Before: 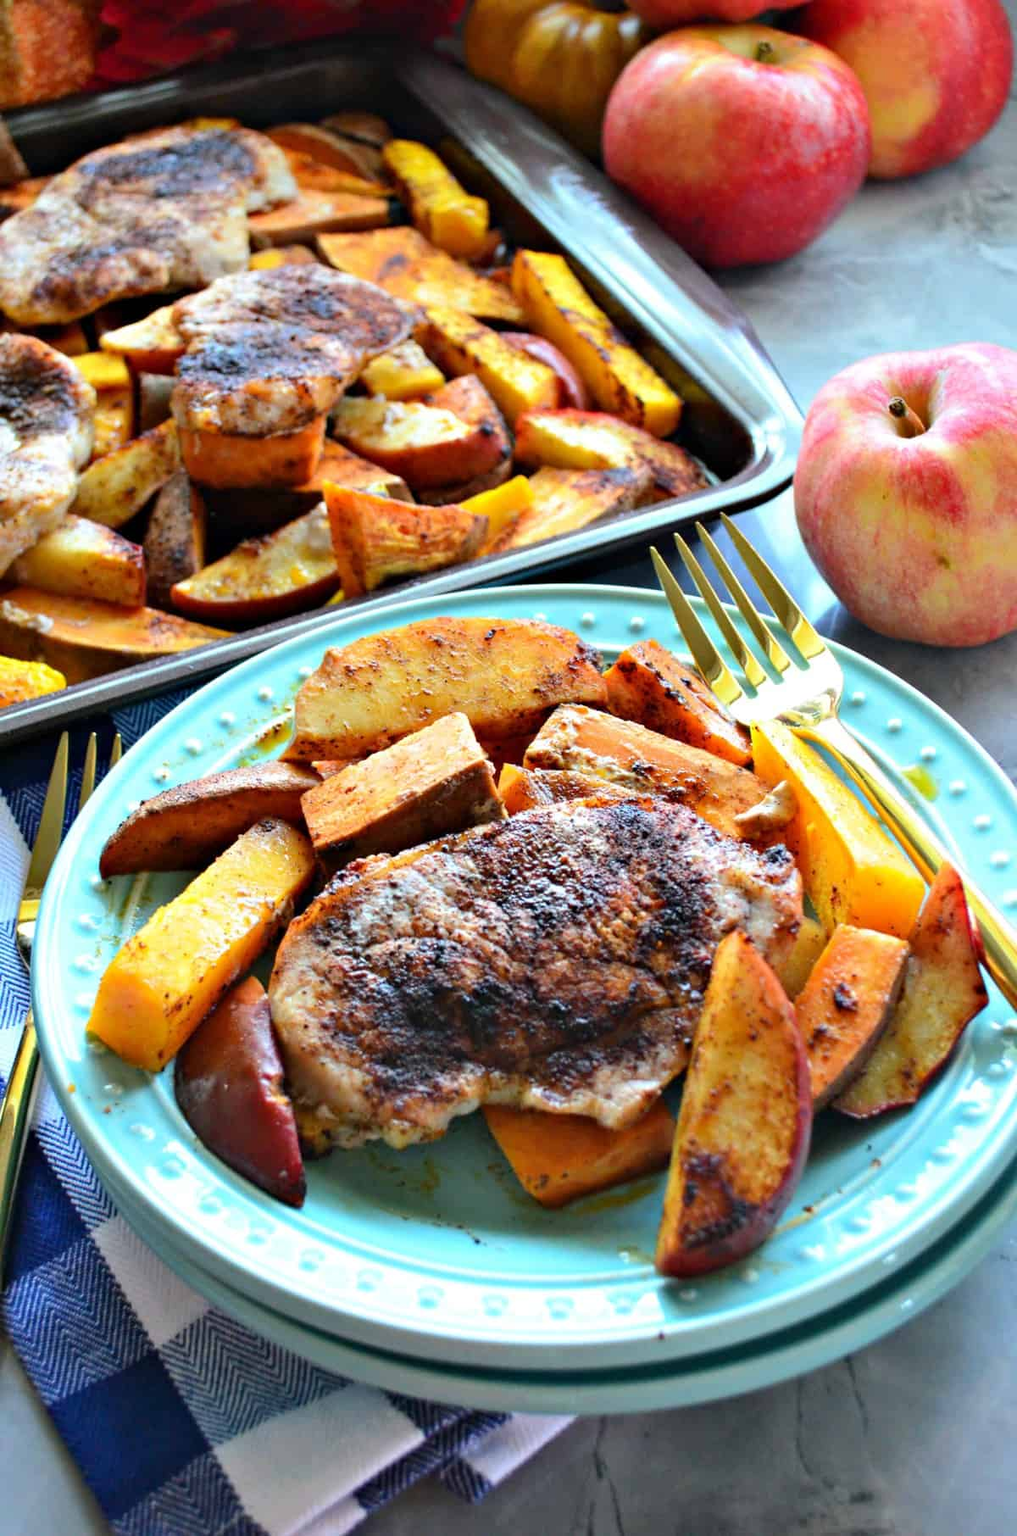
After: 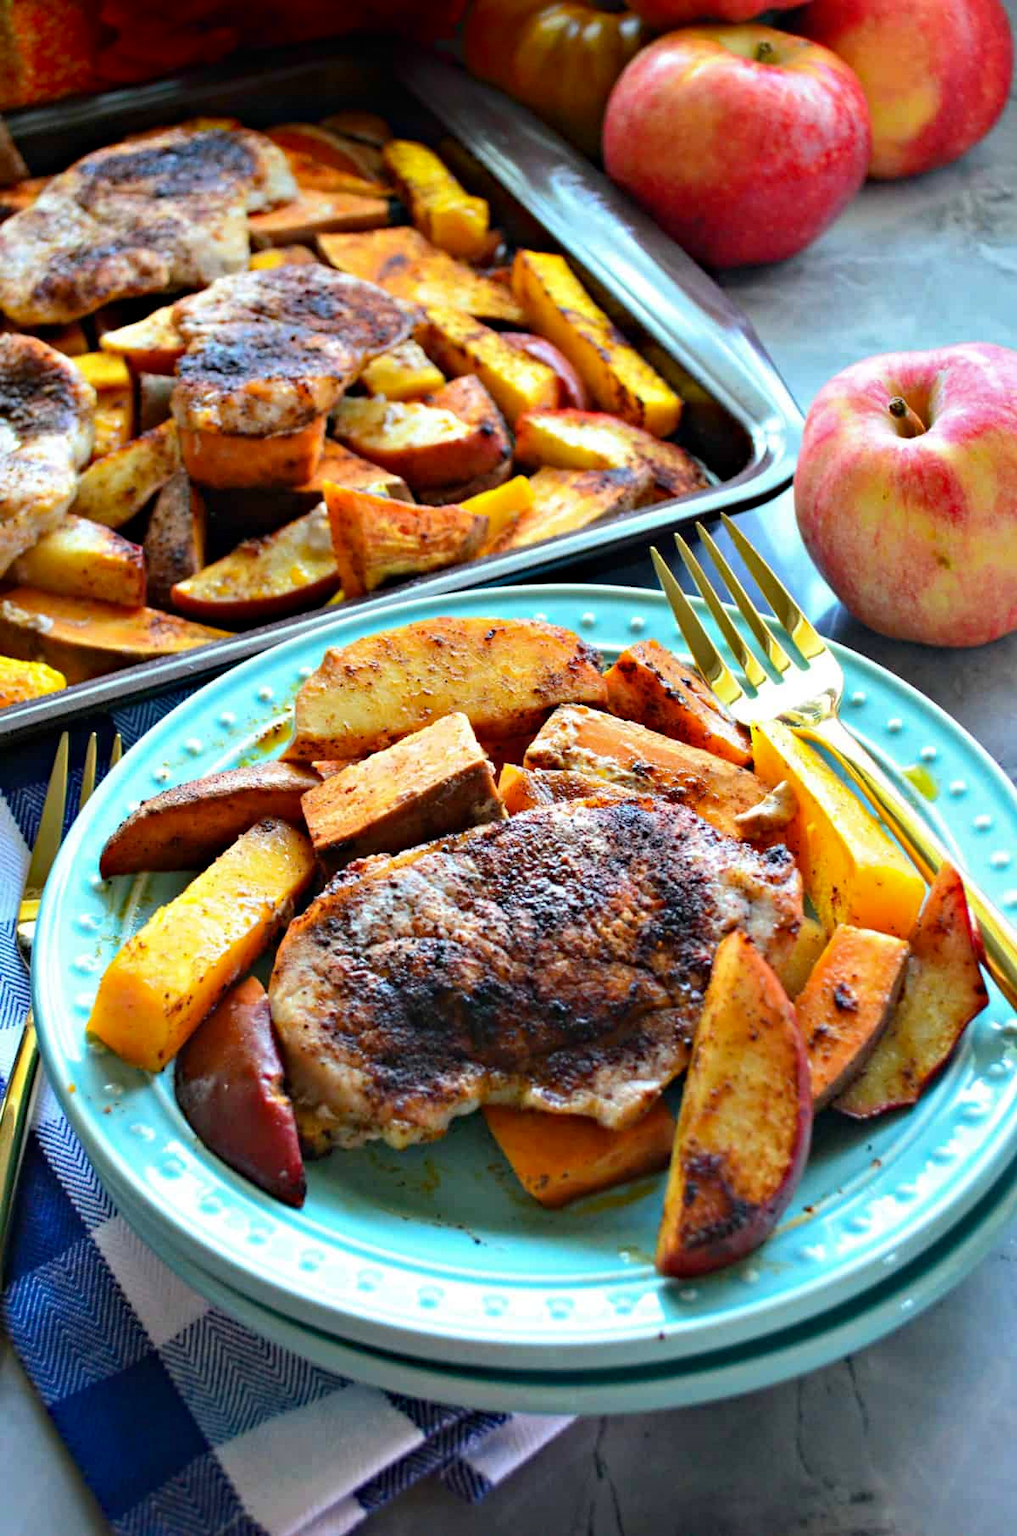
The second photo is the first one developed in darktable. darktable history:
shadows and highlights: shadows -88.39, highlights -36.26, soften with gaussian
haze removal: compatibility mode true, adaptive false
